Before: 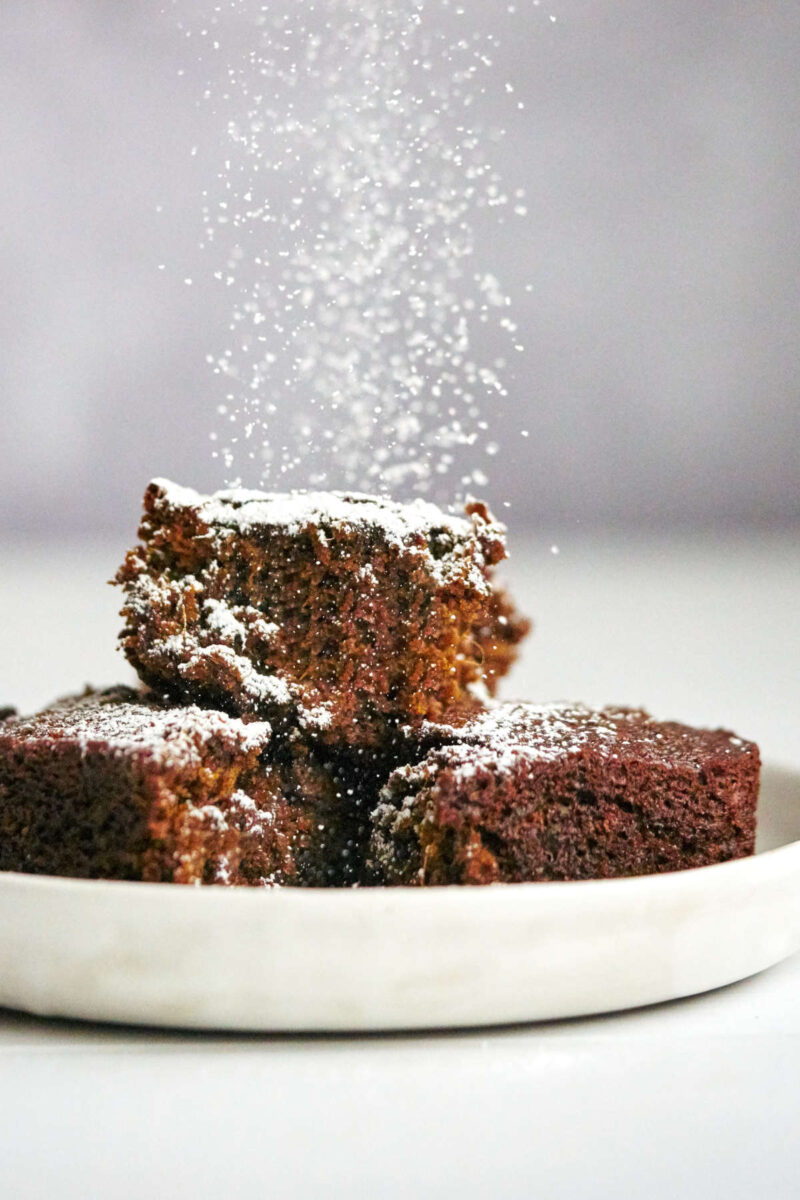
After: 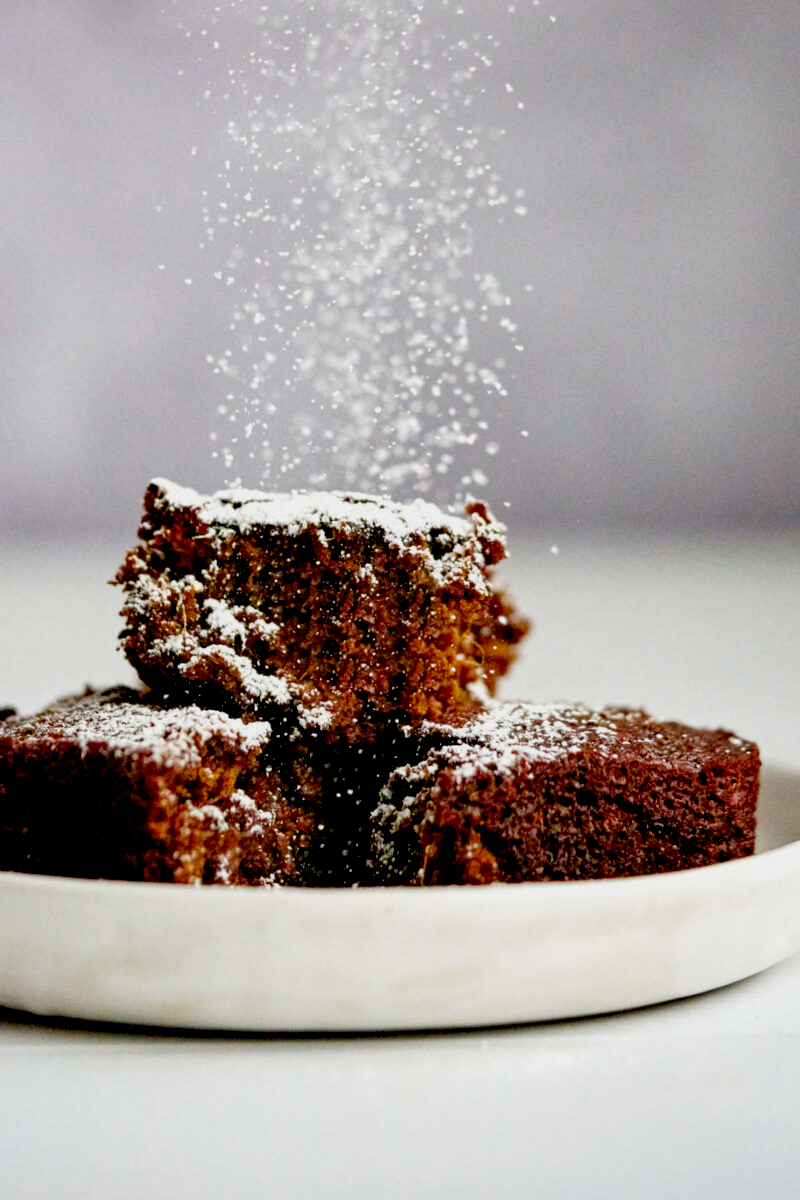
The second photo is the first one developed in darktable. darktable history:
exposure: black level correction 0.045, exposure -0.232 EV, compensate highlight preservation false
